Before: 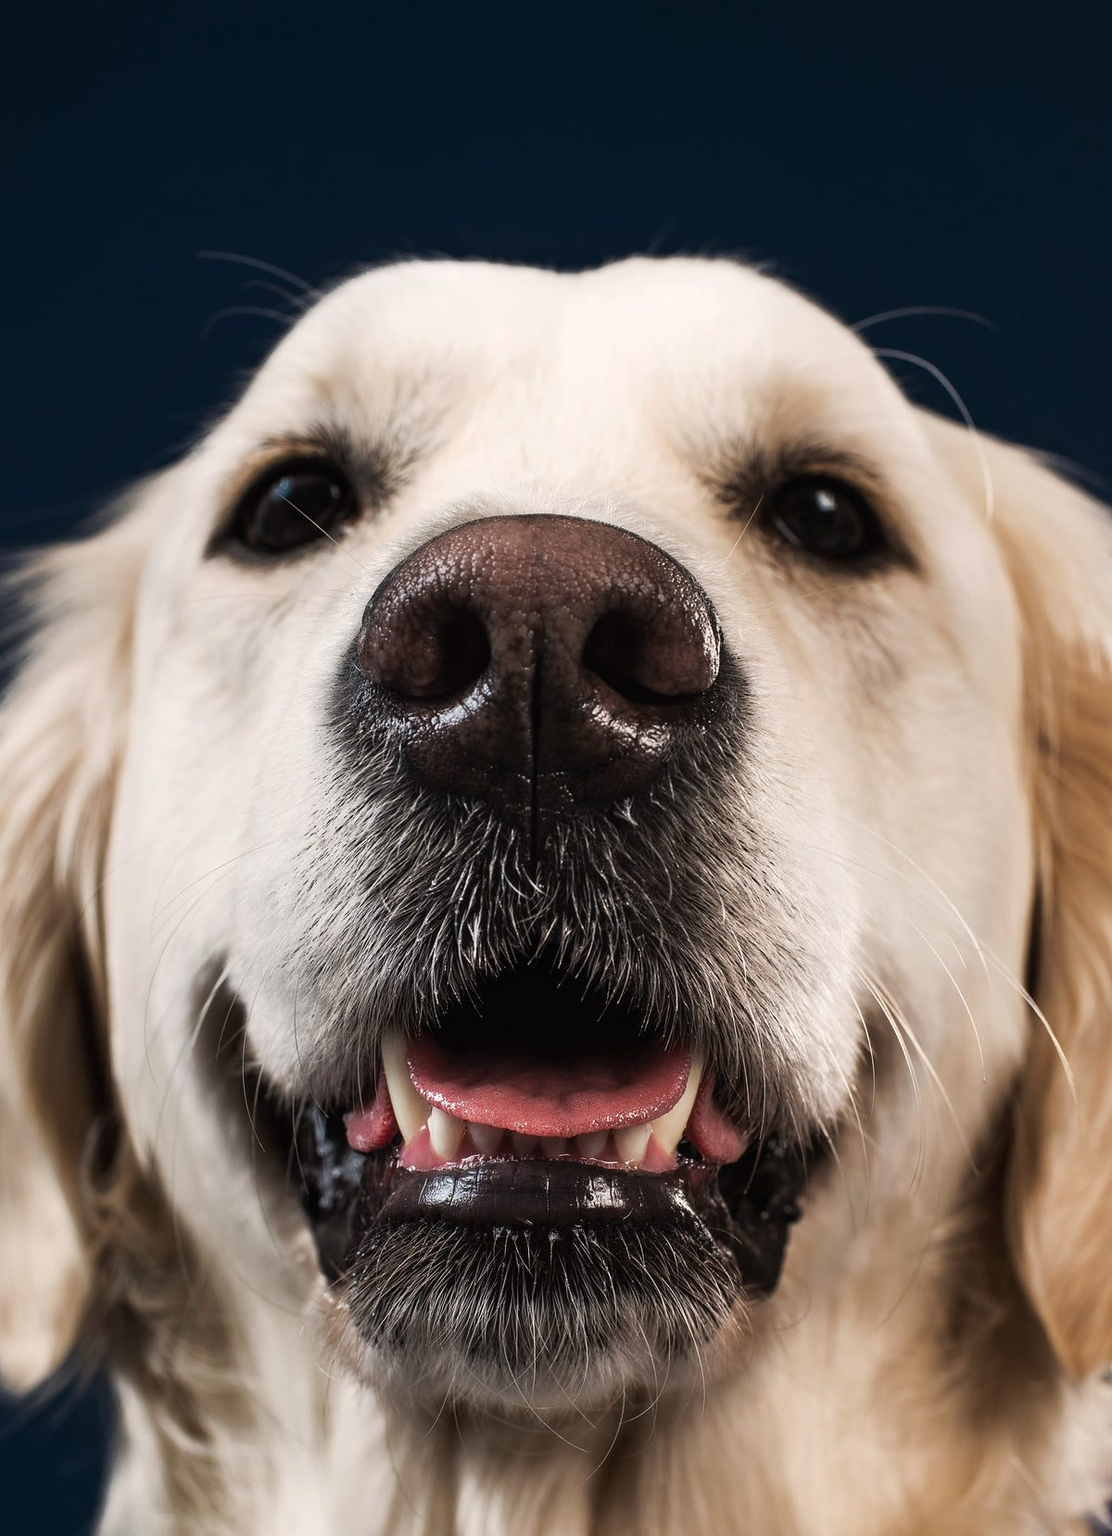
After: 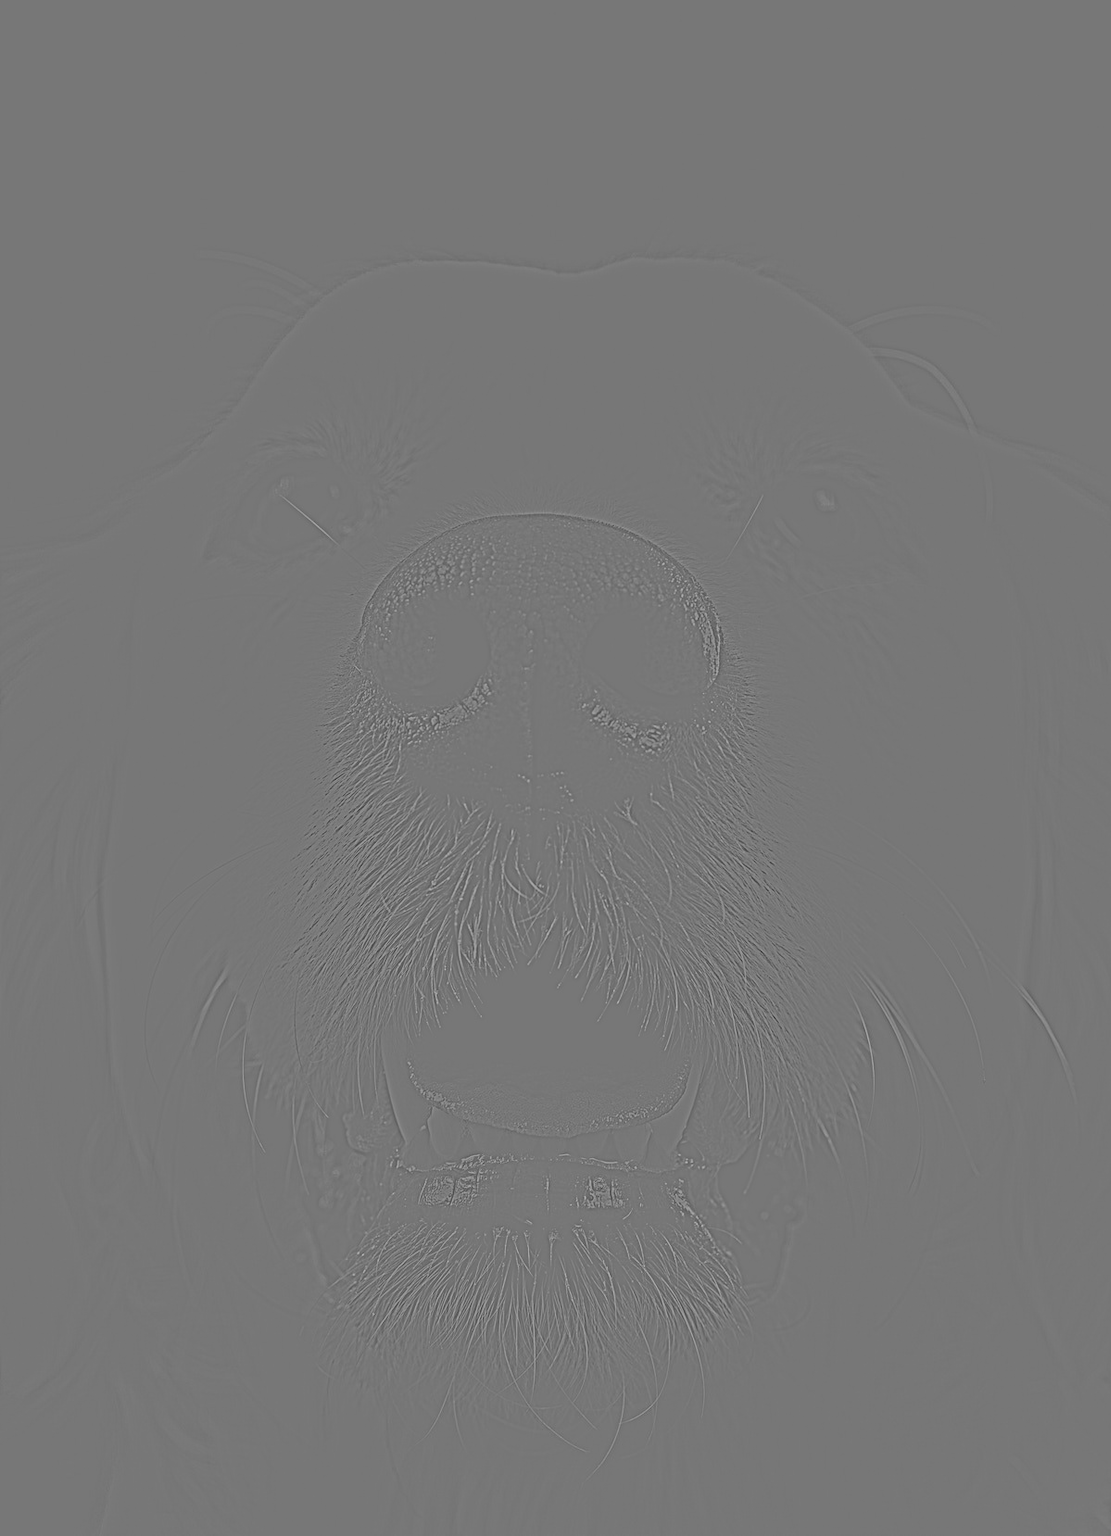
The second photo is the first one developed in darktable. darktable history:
local contrast: on, module defaults
highpass: sharpness 5.84%, contrast boost 8.44%
